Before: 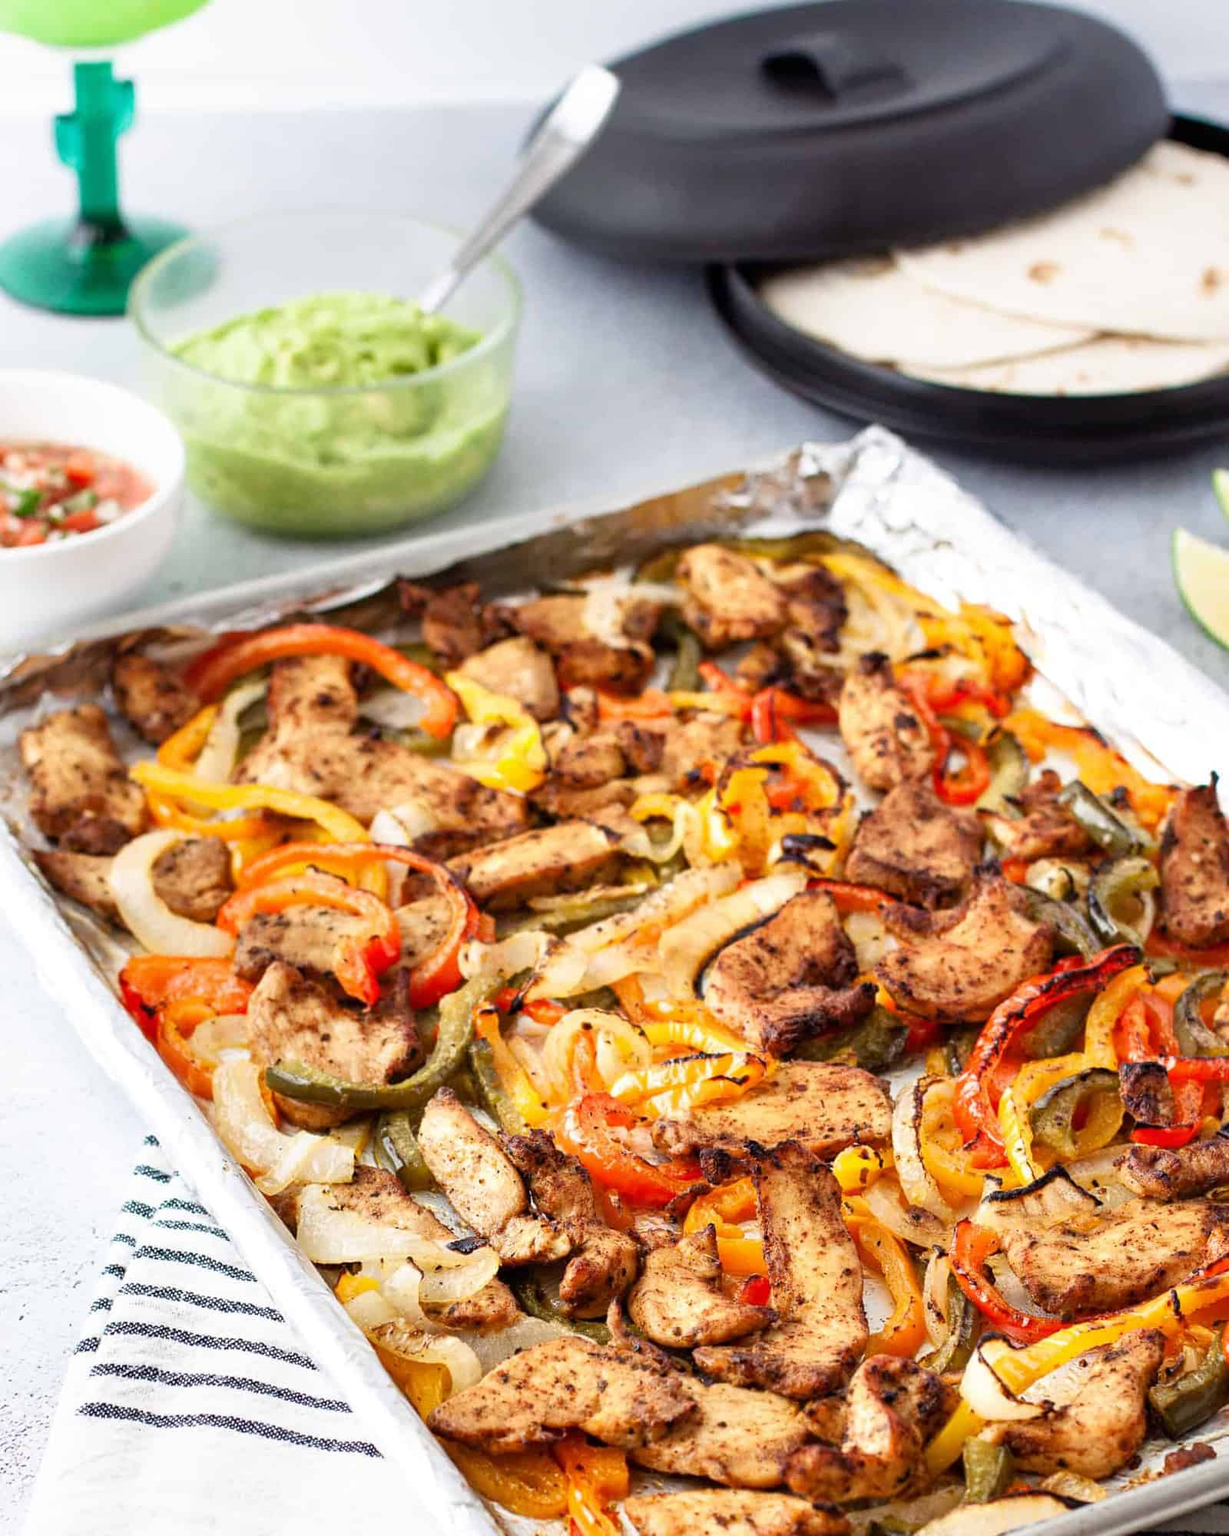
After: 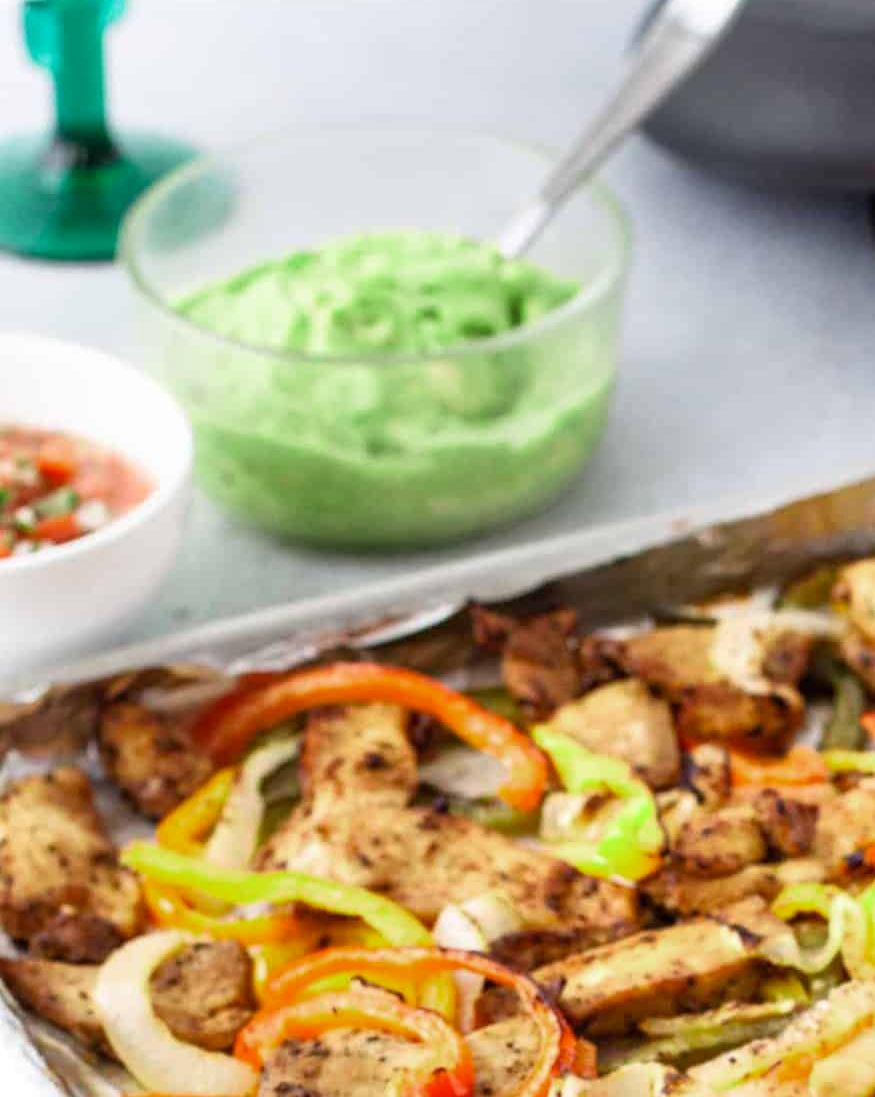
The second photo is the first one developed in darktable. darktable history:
crop and rotate: left 3.047%, top 7.509%, right 42.236%, bottom 37.598%
color zones: curves: ch2 [(0, 0.5) (0.143, 0.517) (0.286, 0.571) (0.429, 0.522) (0.571, 0.5) (0.714, 0.5) (0.857, 0.5) (1, 0.5)]
